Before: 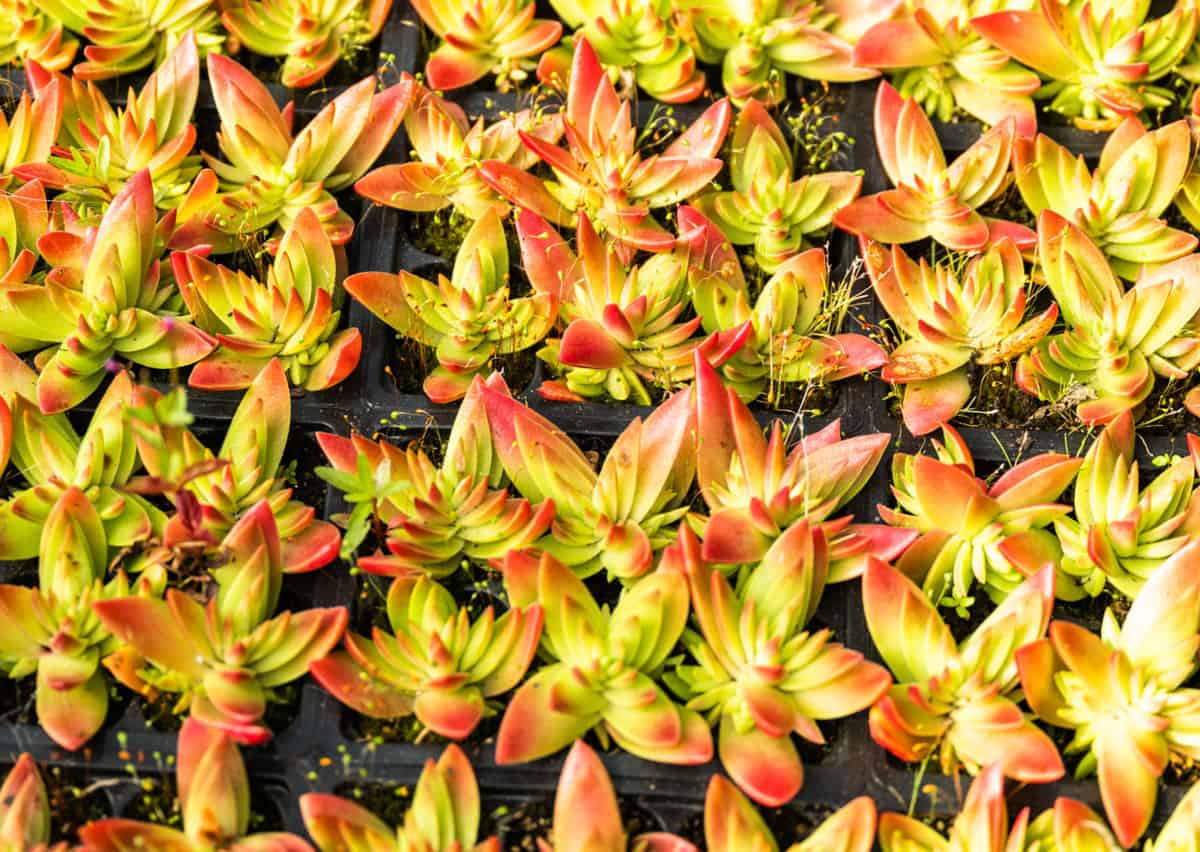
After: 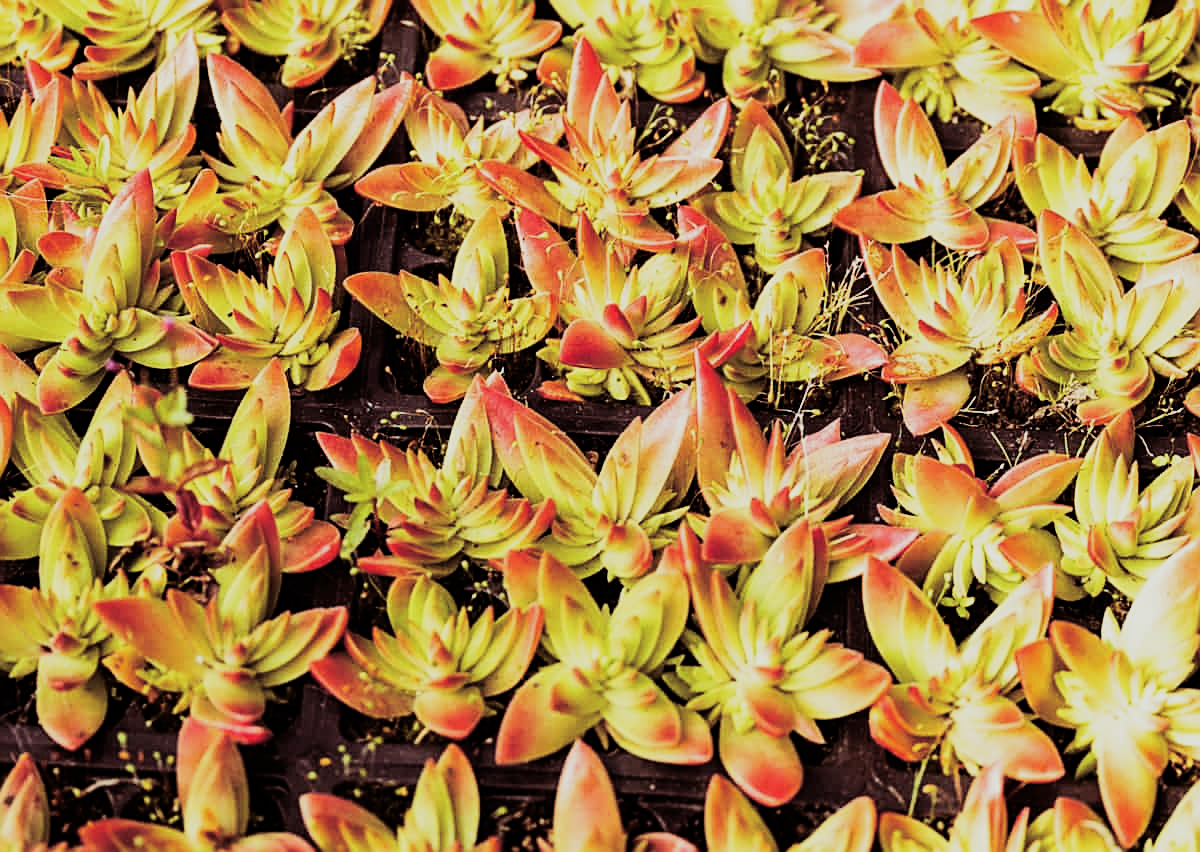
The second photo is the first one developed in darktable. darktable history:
sigmoid: contrast 1.6, skew -0.2, preserve hue 0%, red attenuation 0.1, red rotation 0.035, green attenuation 0.1, green rotation -0.017, blue attenuation 0.15, blue rotation -0.052, base primaries Rec2020
split-toning: on, module defaults
sharpen: on, module defaults
